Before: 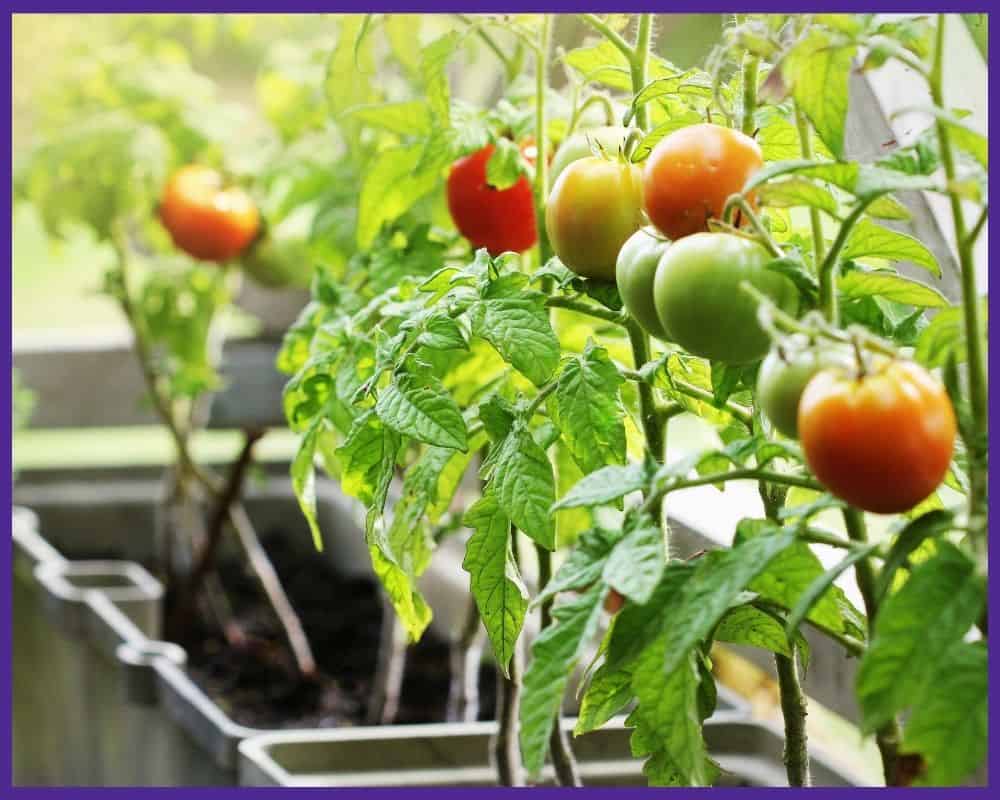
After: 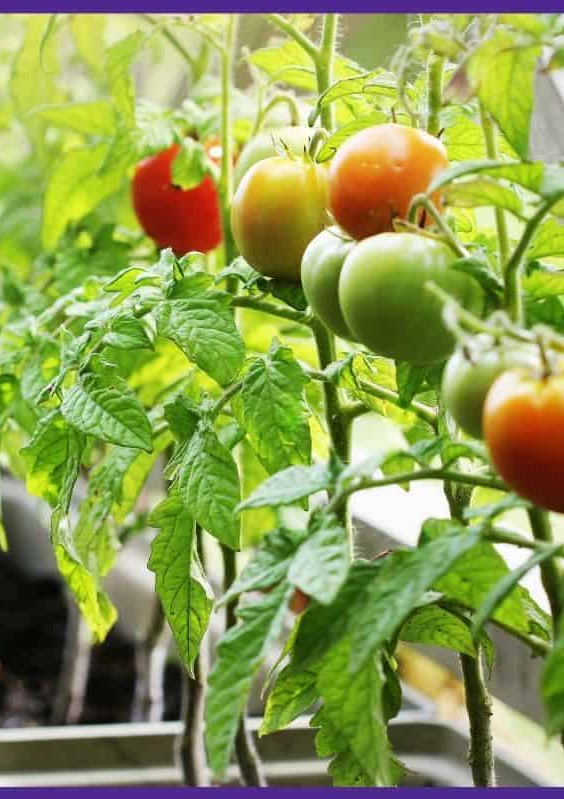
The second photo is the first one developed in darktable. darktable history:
crop: left 31.539%, top 0.015%, right 12.027%
